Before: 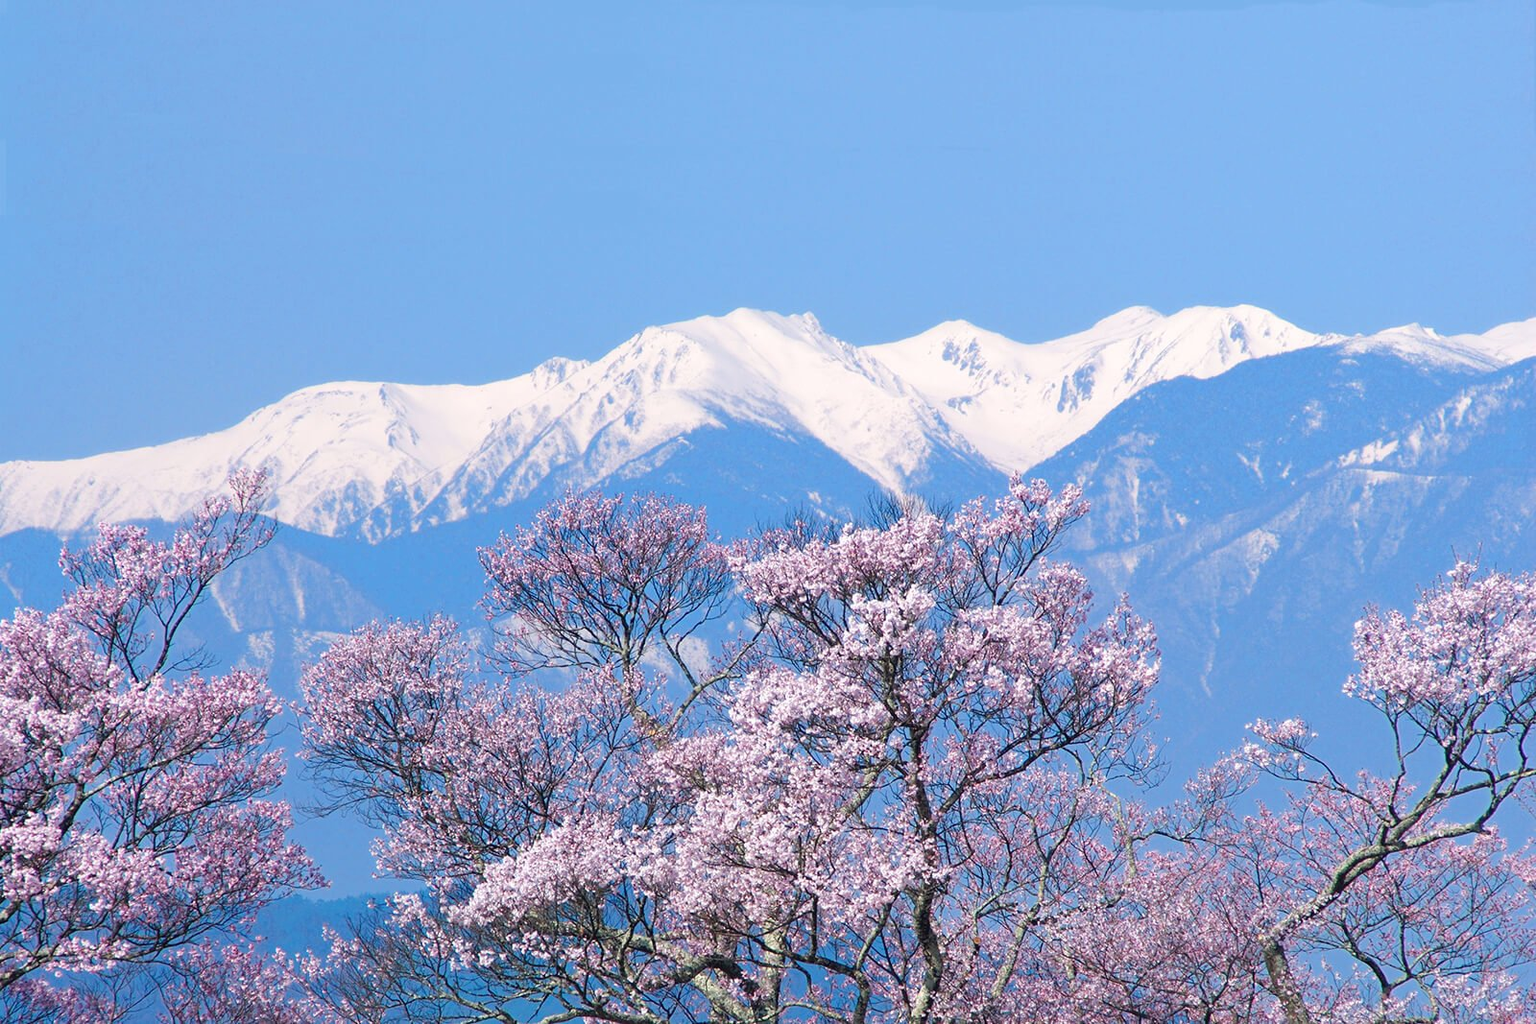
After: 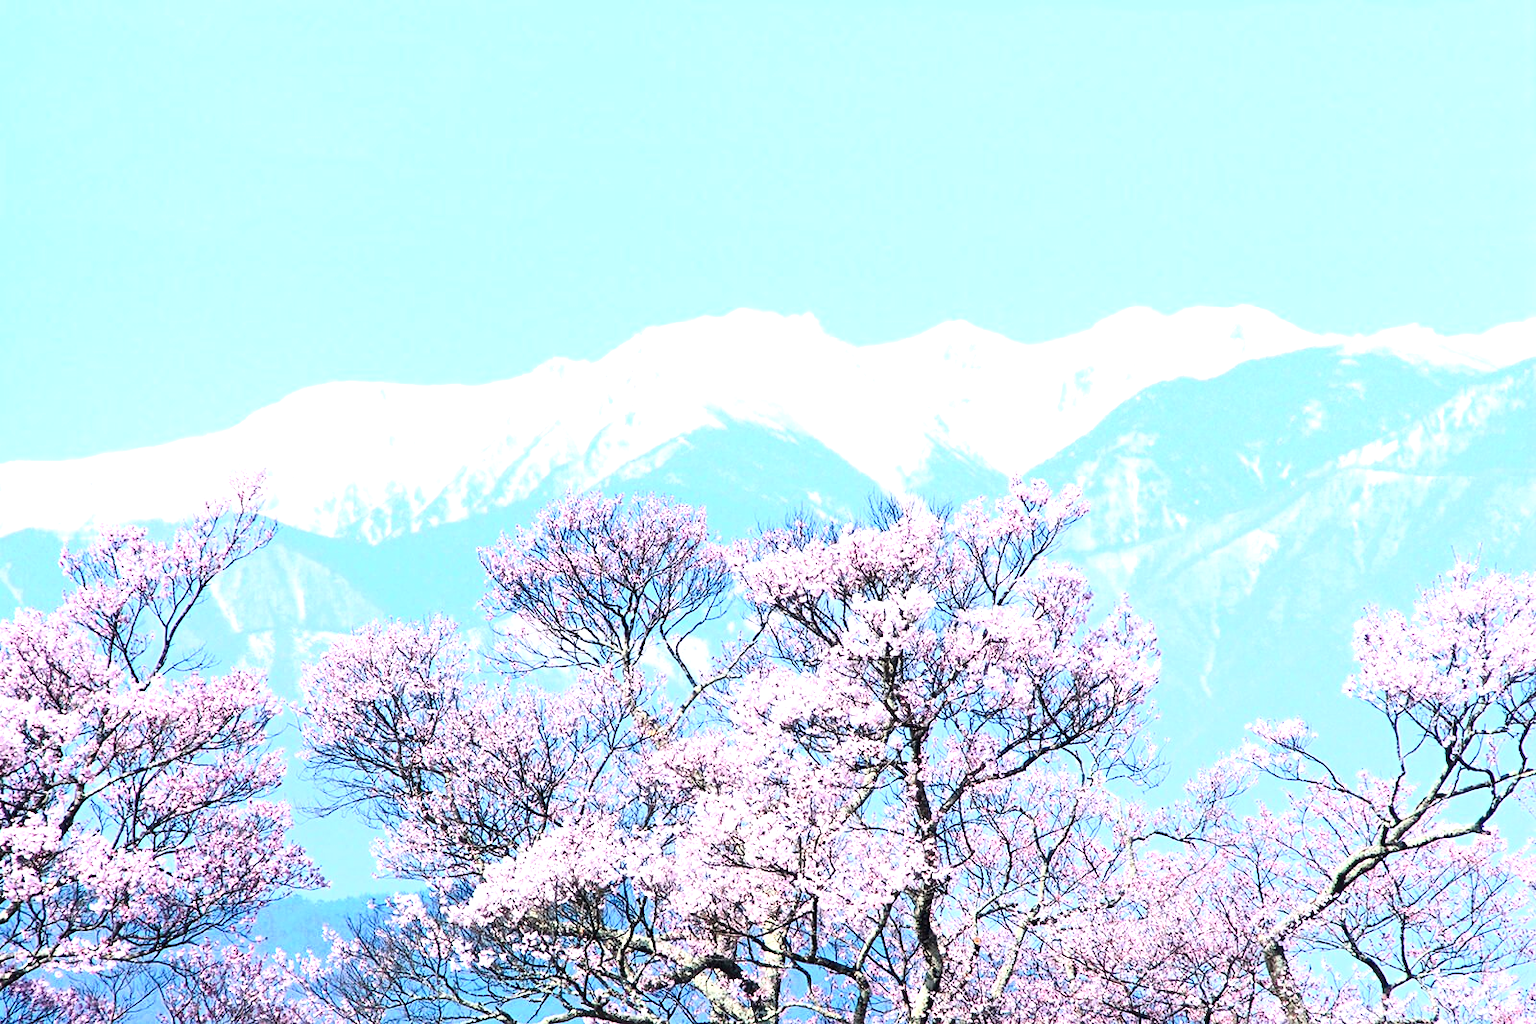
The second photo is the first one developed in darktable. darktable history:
exposure: black level correction 0, exposure 0.7 EV, compensate highlight preservation false
levels: levels [0.016, 0.484, 0.953]
contrast brightness saturation: contrast 0.39, brightness 0.1
